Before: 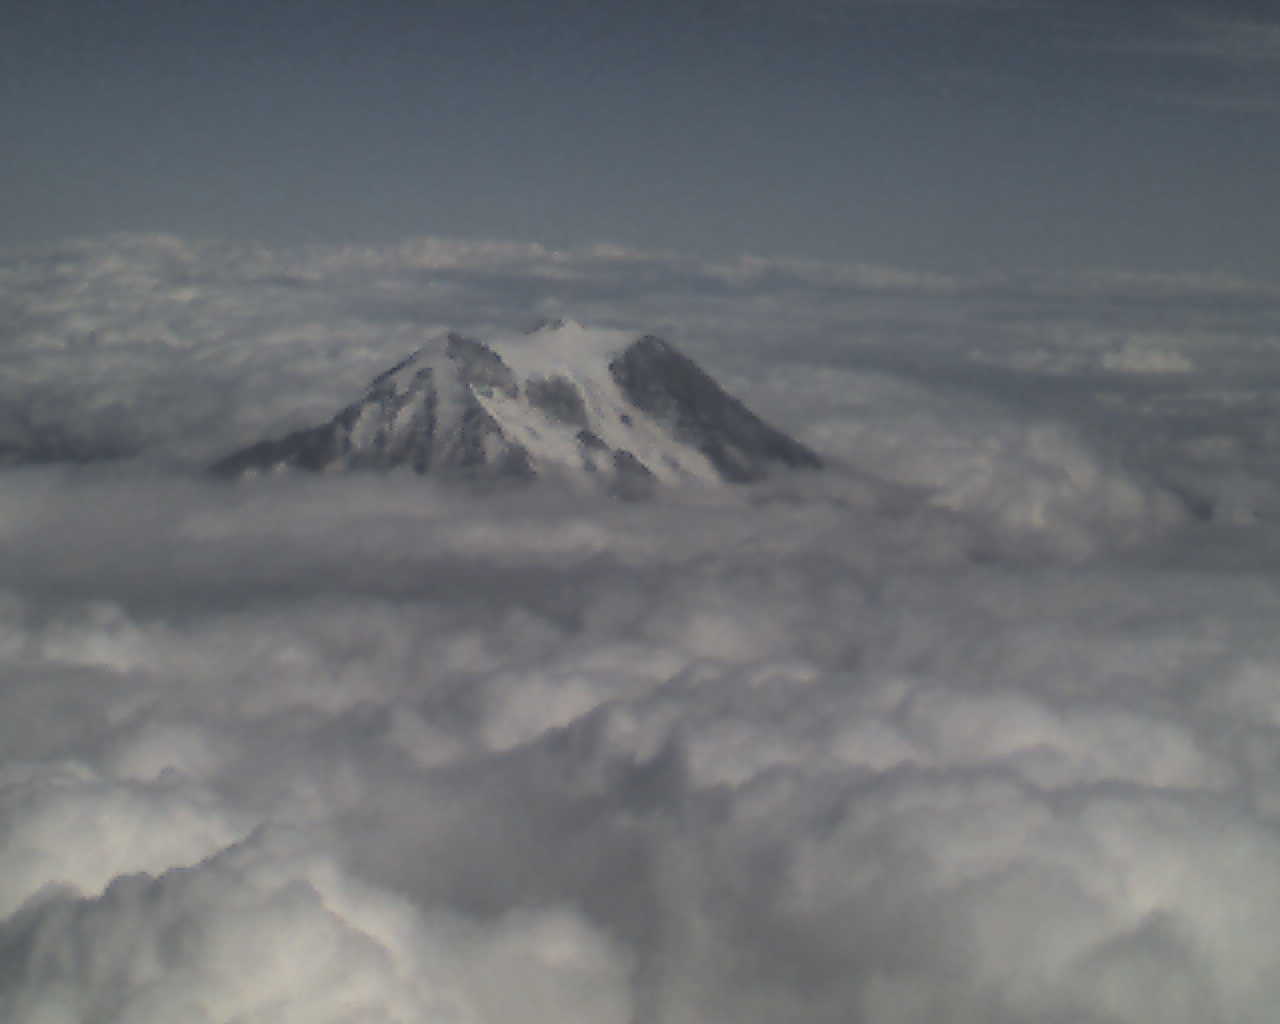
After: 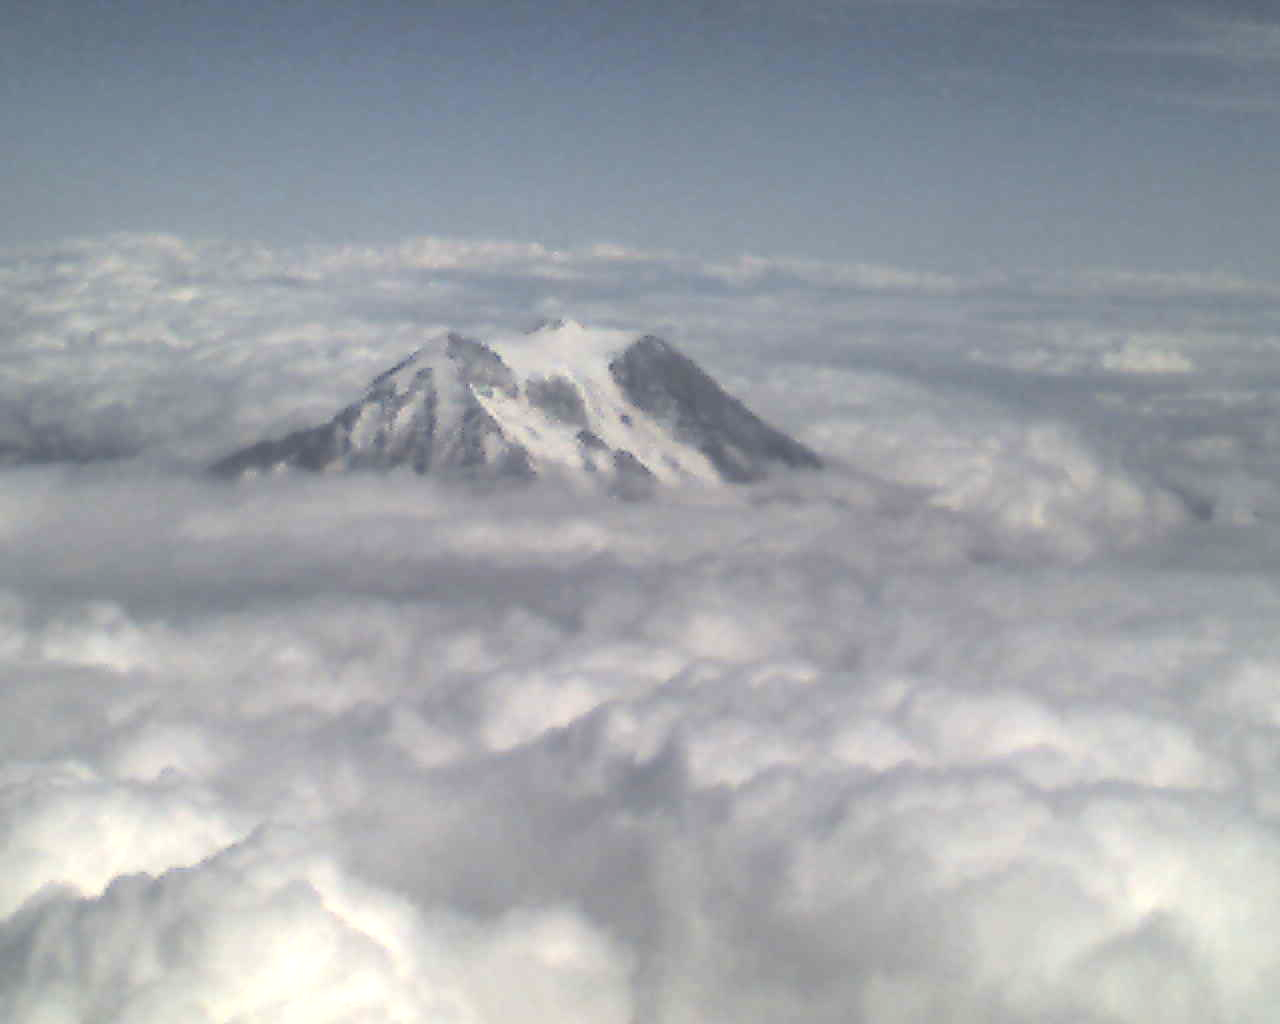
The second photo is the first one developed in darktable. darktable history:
exposure: black level correction 0, exposure 1.2 EV, compensate exposure bias true, compensate highlight preservation false
tone equalizer: on, module defaults
contrast brightness saturation: saturation 0.13
color balance rgb: on, module defaults
